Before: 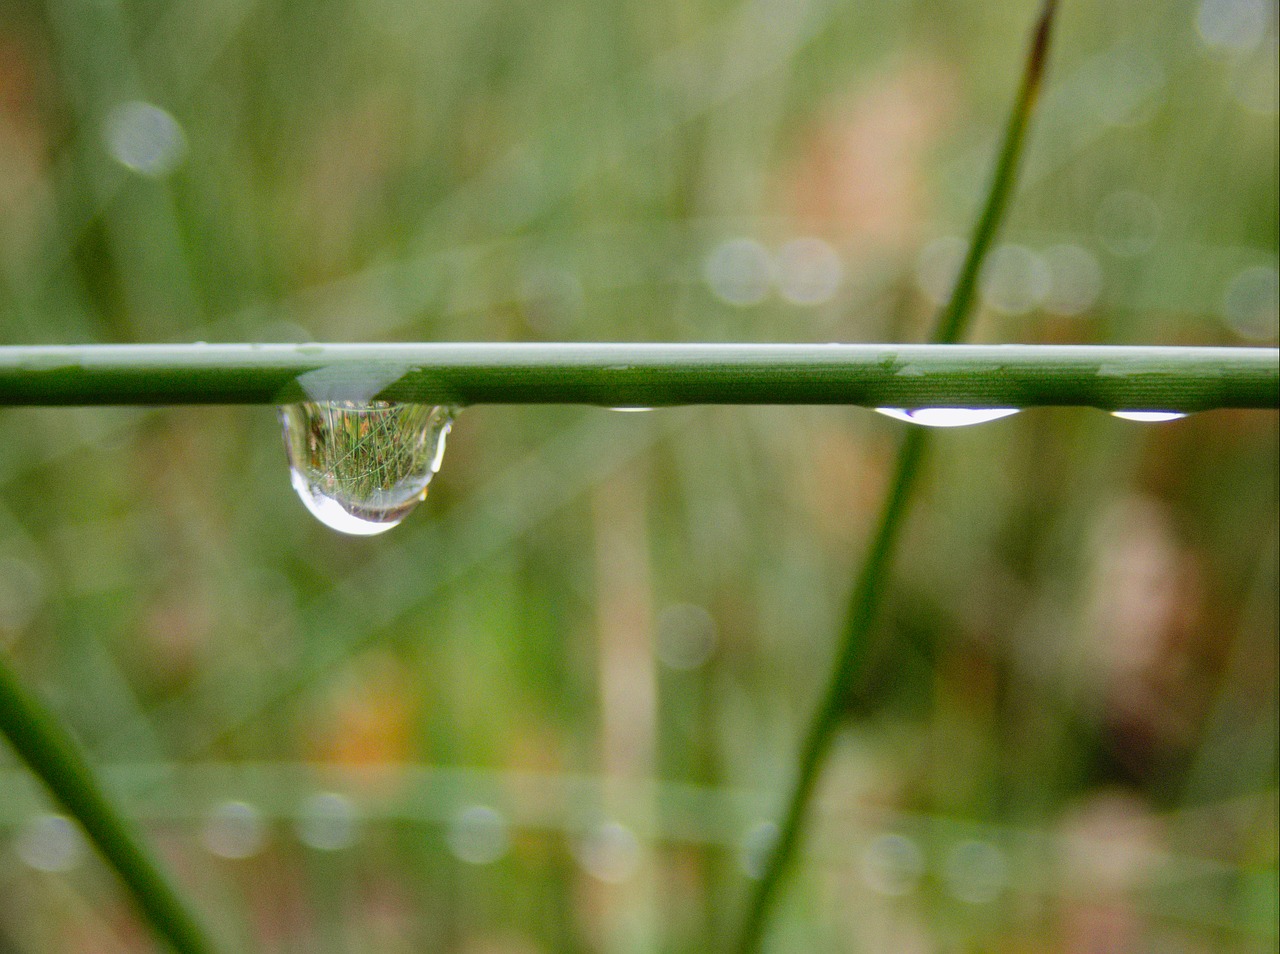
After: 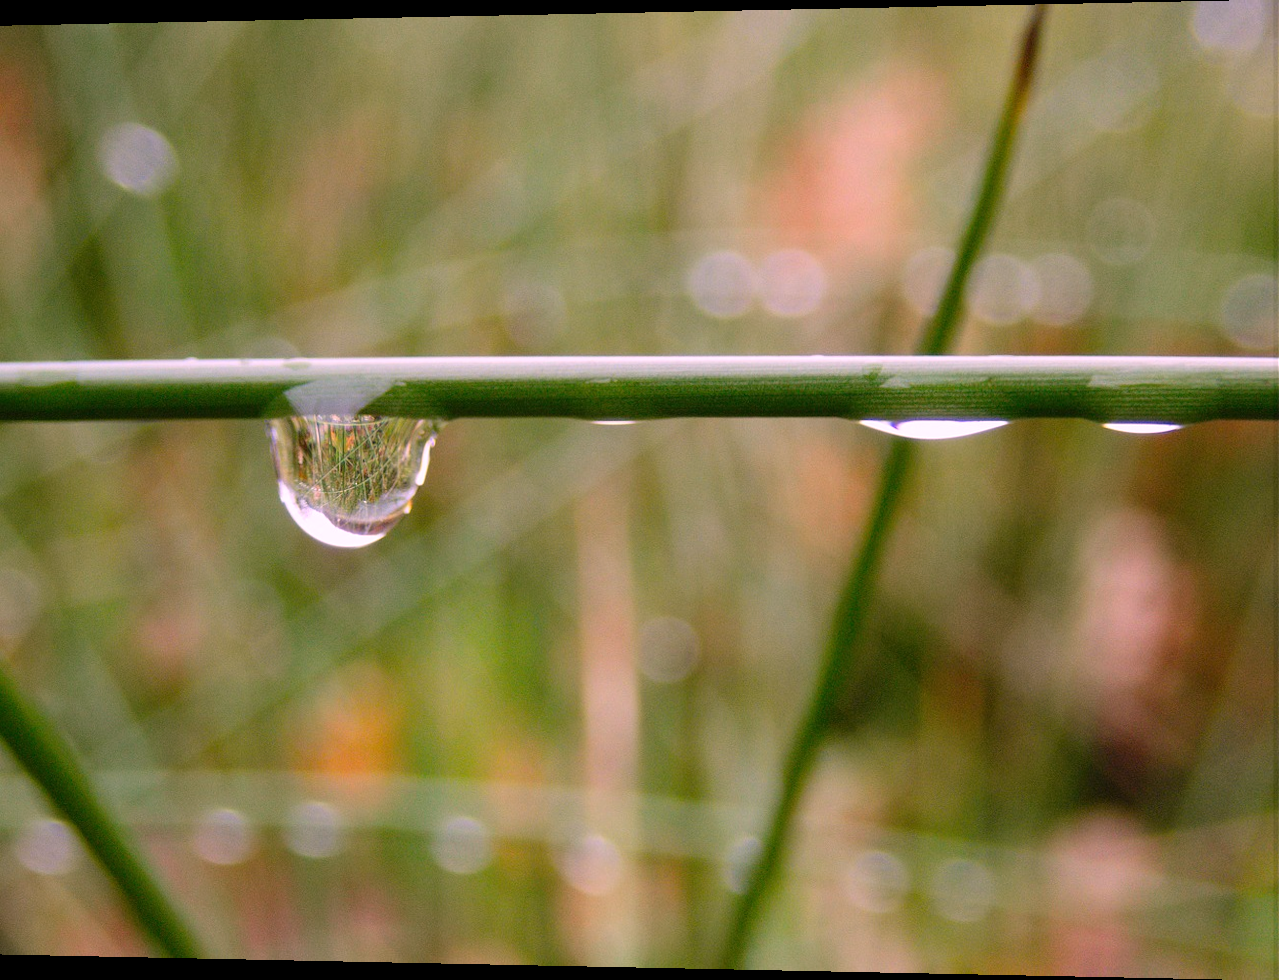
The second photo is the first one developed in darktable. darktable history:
white balance: red 1.188, blue 1.11
rotate and perspective: lens shift (horizontal) -0.055, automatic cropping off
